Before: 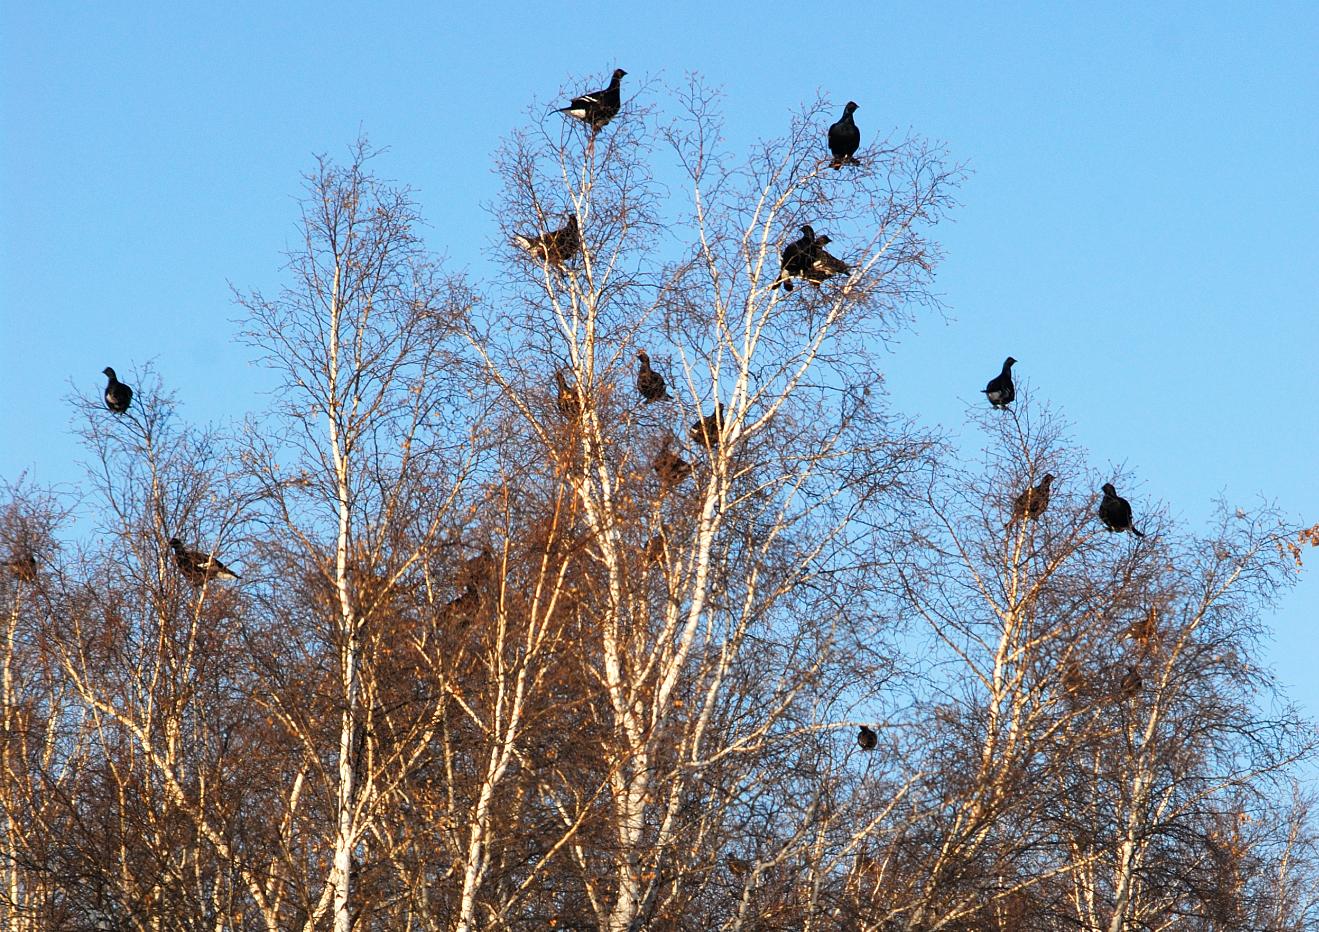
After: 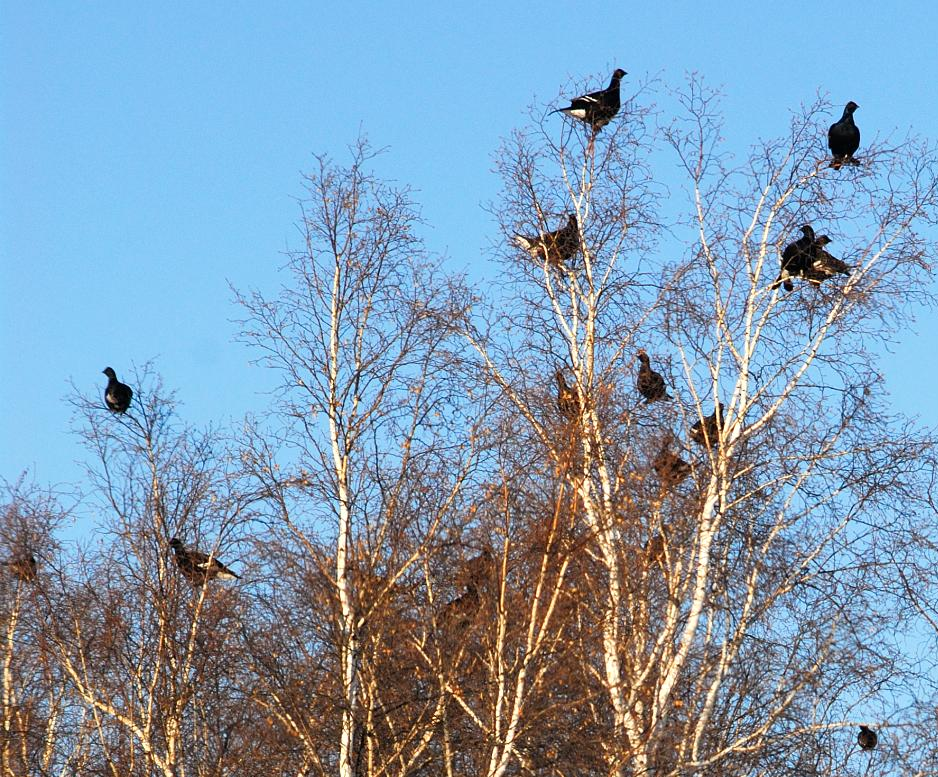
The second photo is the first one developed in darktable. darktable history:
white balance: emerald 1
crop: right 28.885%, bottom 16.626%
tone equalizer: on, module defaults
